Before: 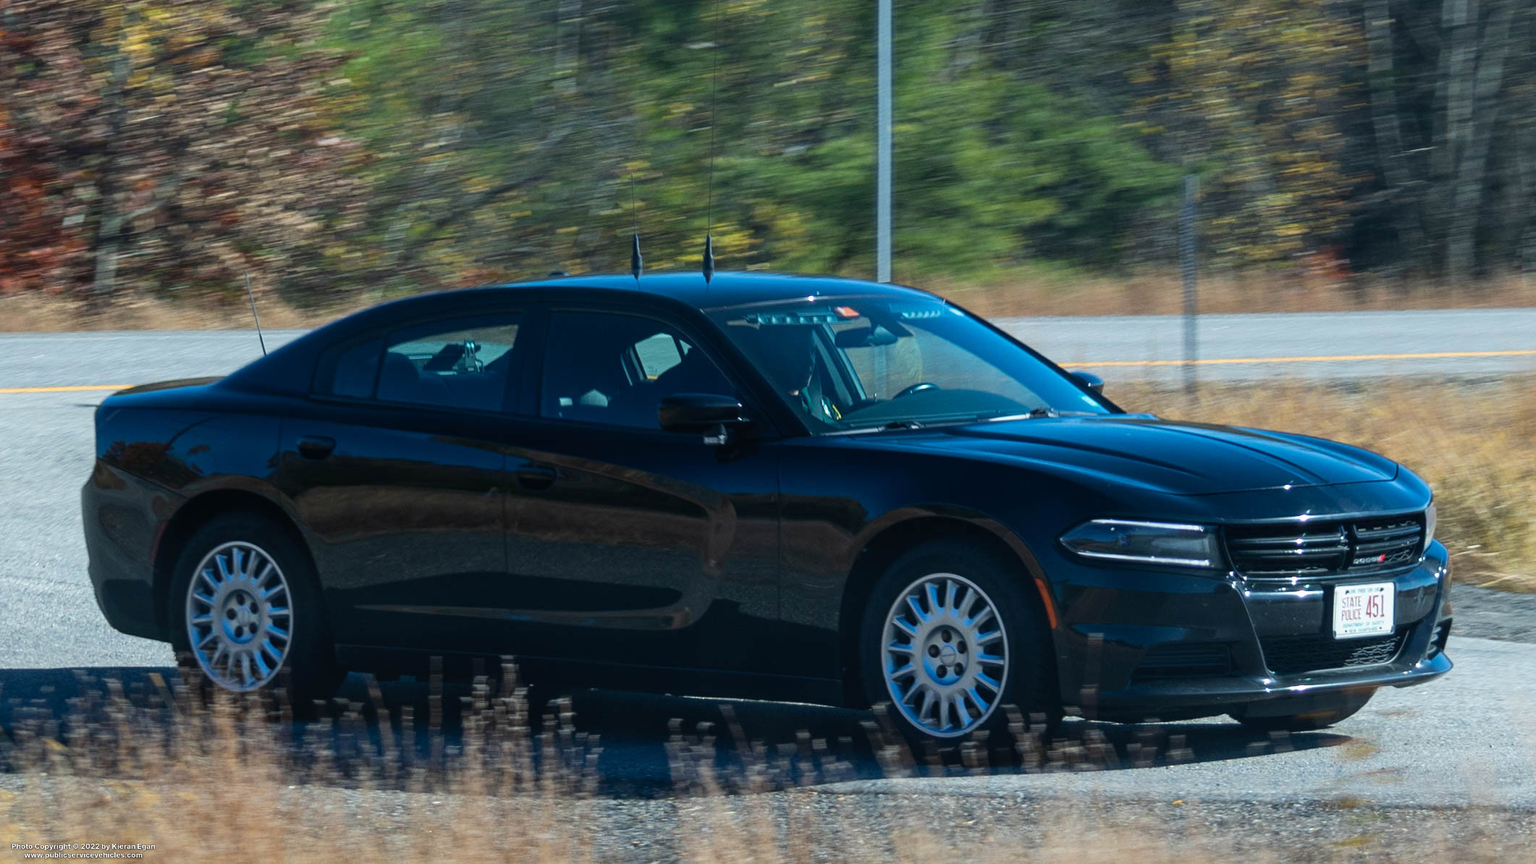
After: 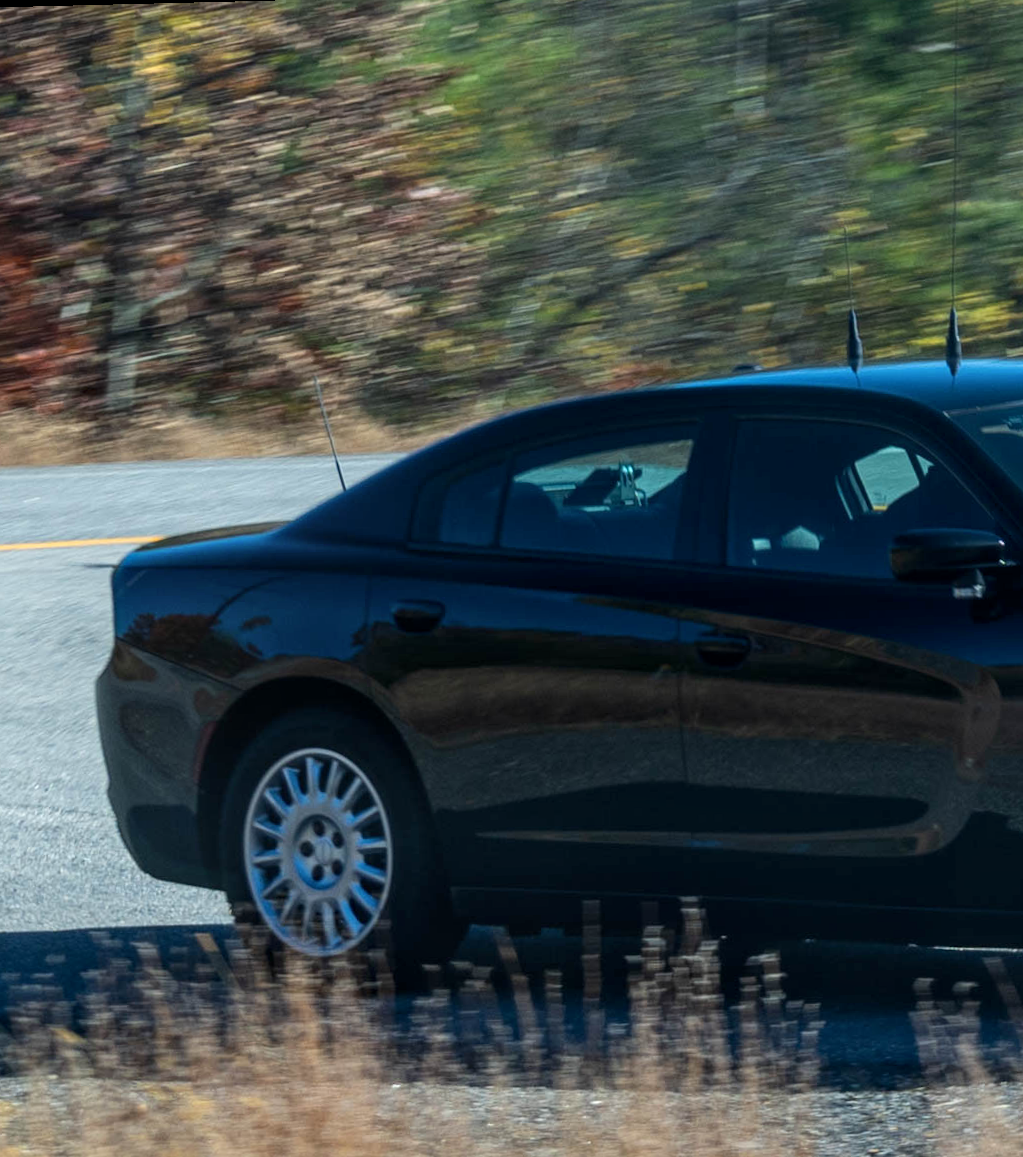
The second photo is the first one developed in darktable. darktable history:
crop and rotate: left 0%, top 0%, right 50.845%
rotate and perspective: rotation -1.42°, crop left 0.016, crop right 0.984, crop top 0.035, crop bottom 0.965
local contrast: on, module defaults
shadows and highlights: radius 93.07, shadows -14.46, white point adjustment 0.23, highlights 31.48, compress 48.23%, highlights color adjustment 52.79%, soften with gaussian
